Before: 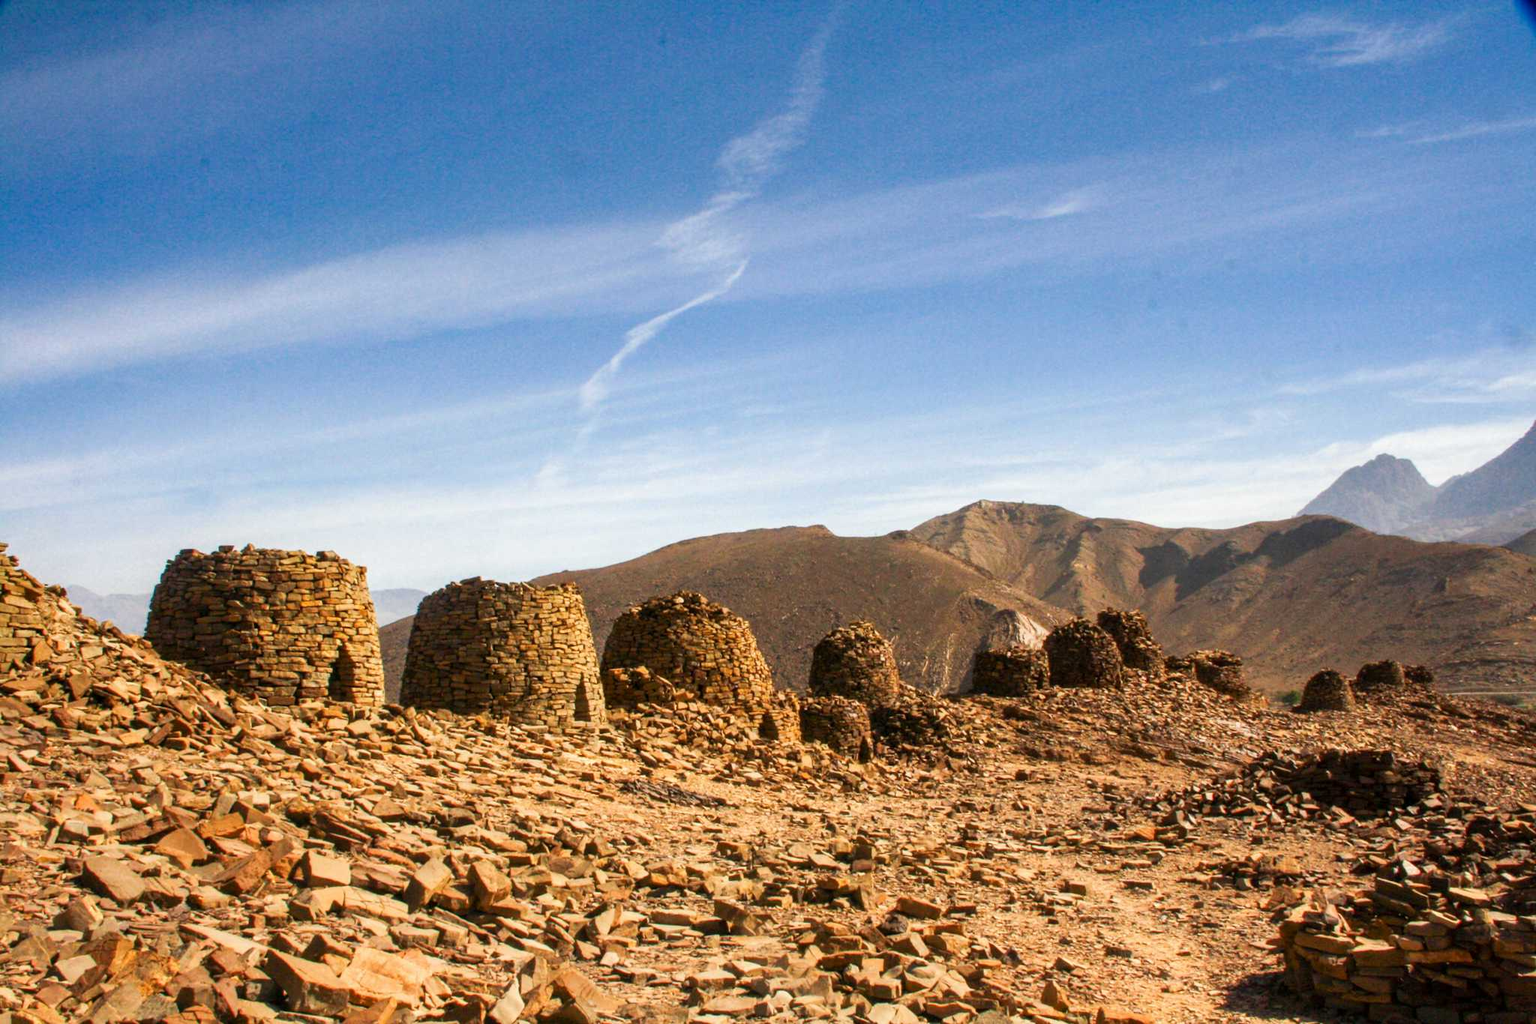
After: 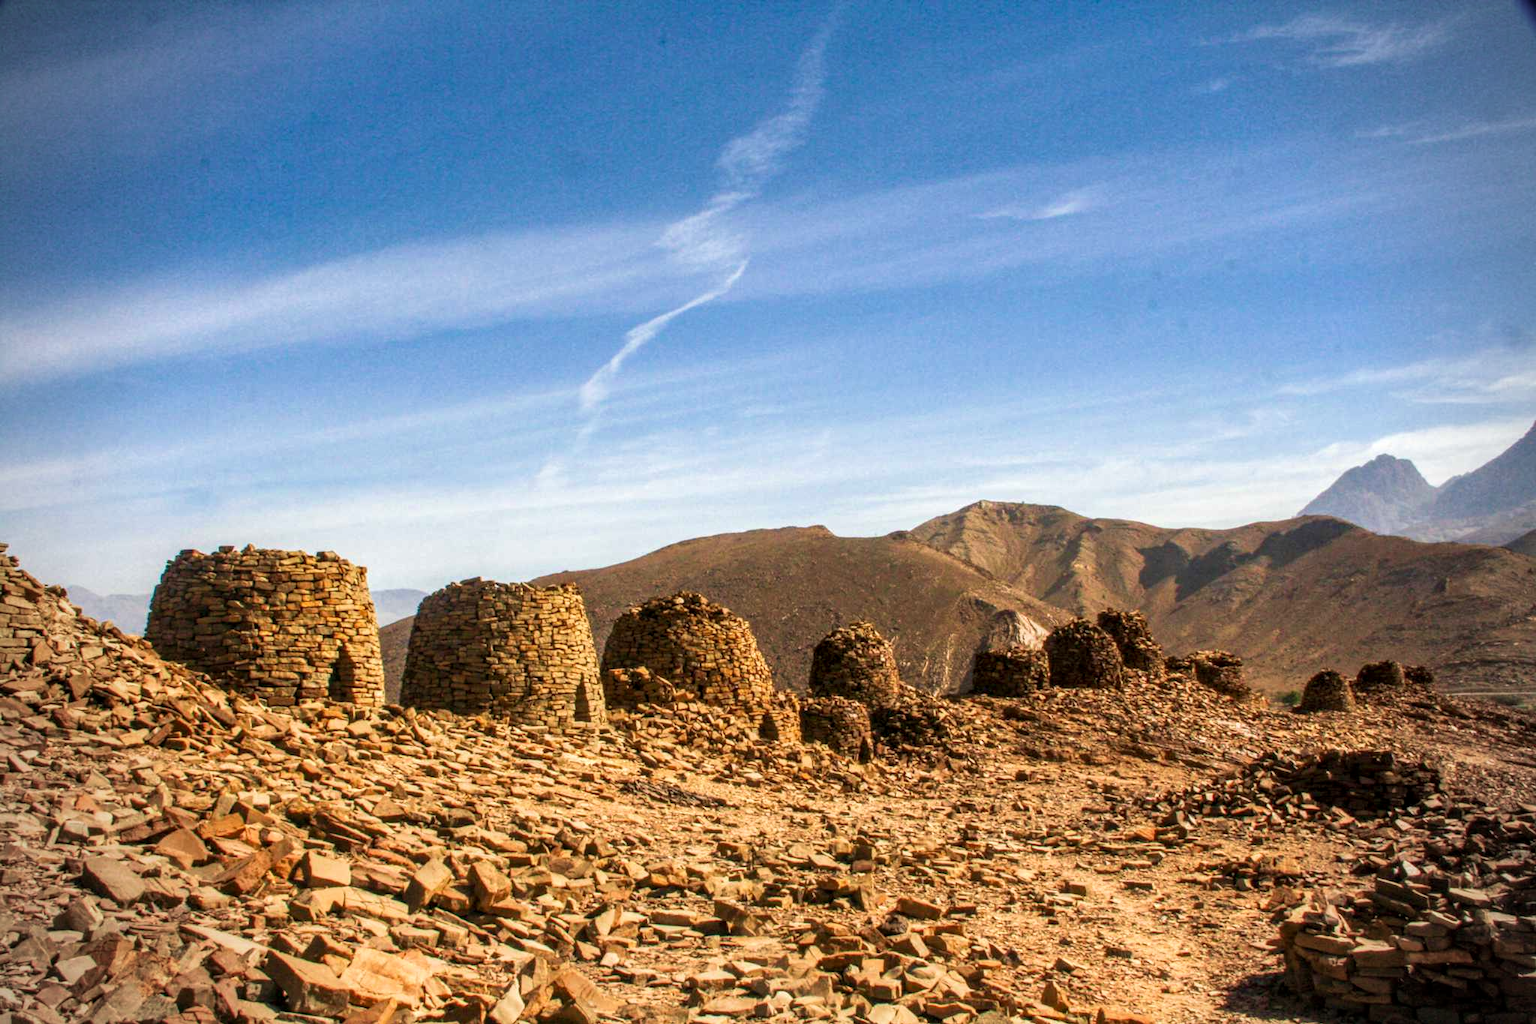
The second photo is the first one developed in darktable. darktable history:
velvia: on, module defaults
vignetting: on, module defaults
local contrast: on, module defaults
